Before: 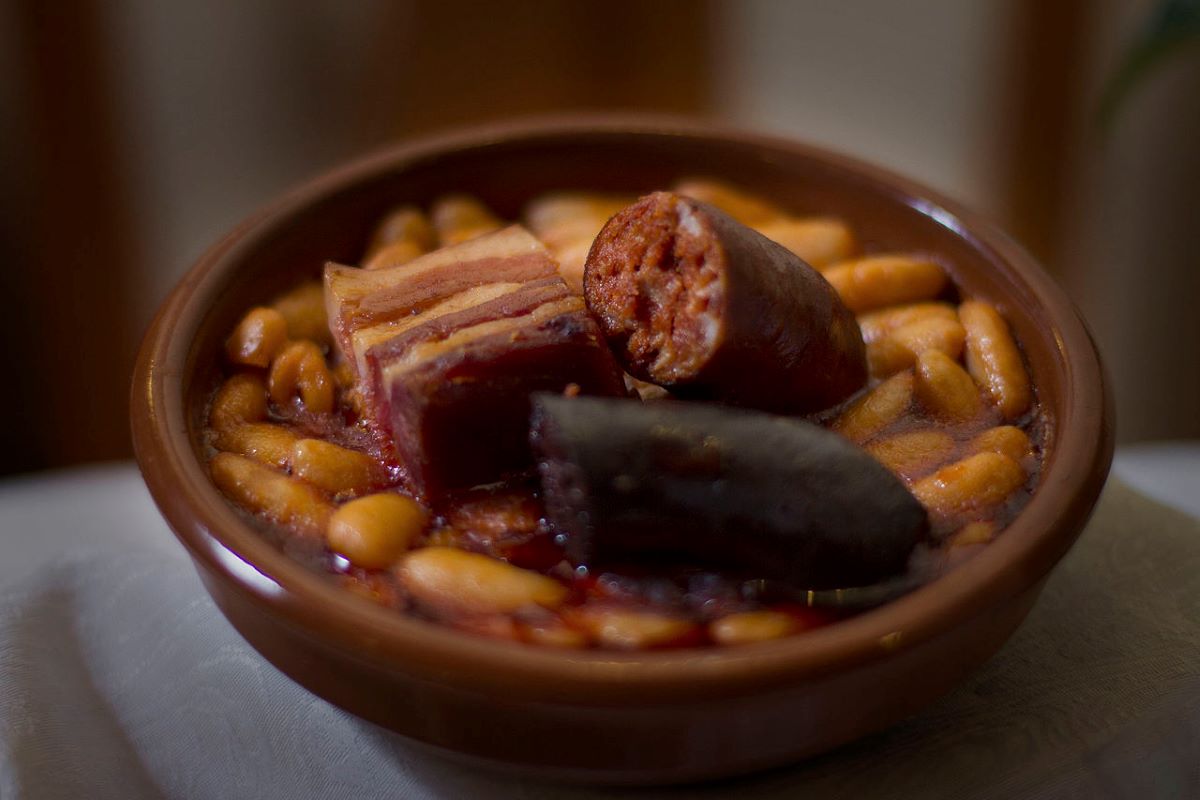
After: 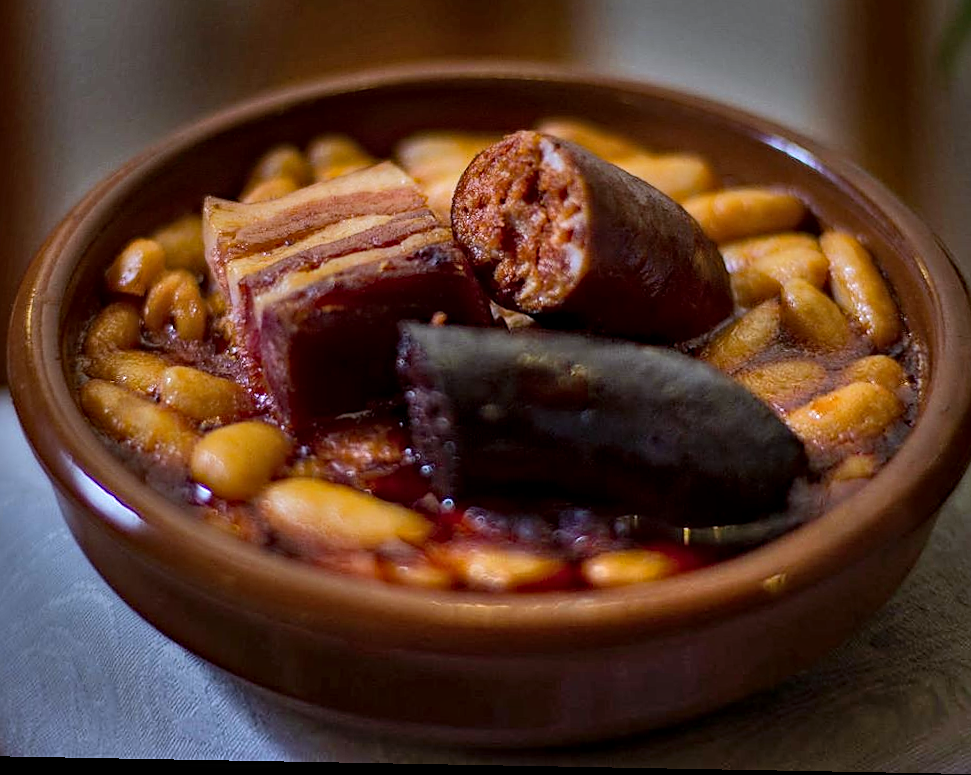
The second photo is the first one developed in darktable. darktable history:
shadows and highlights: soften with gaussian
crop and rotate: left 13.15%, top 5.251%, right 12.609%
sharpen: on, module defaults
white balance: red 0.926, green 1.003, blue 1.133
rotate and perspective: rotation 0.128°, lens shift (vertical) -0.181, lens shift (horizontal) -0.044, shear 0.001, automatic cropping off
local contrast: on, module defaults
haze removal: strength 0.29, distance 0.25, compatibility mode true, adaptive false
